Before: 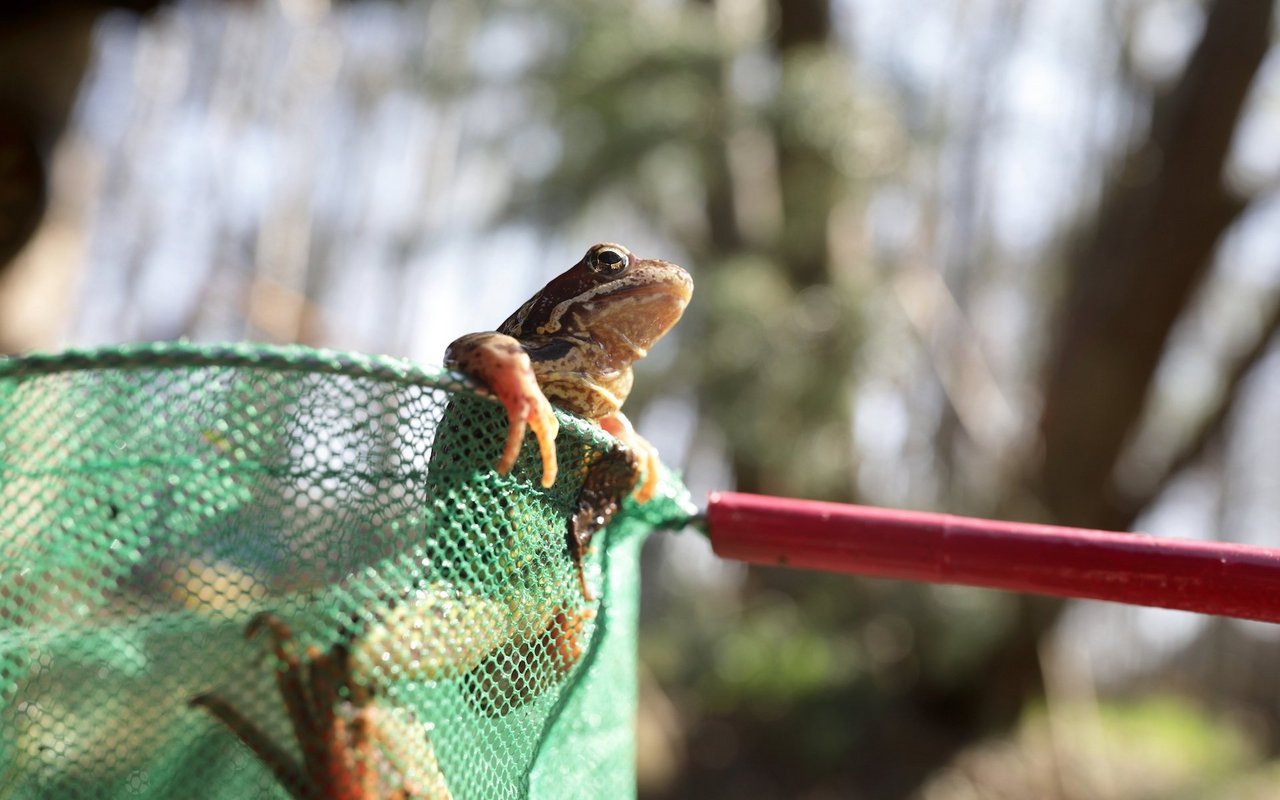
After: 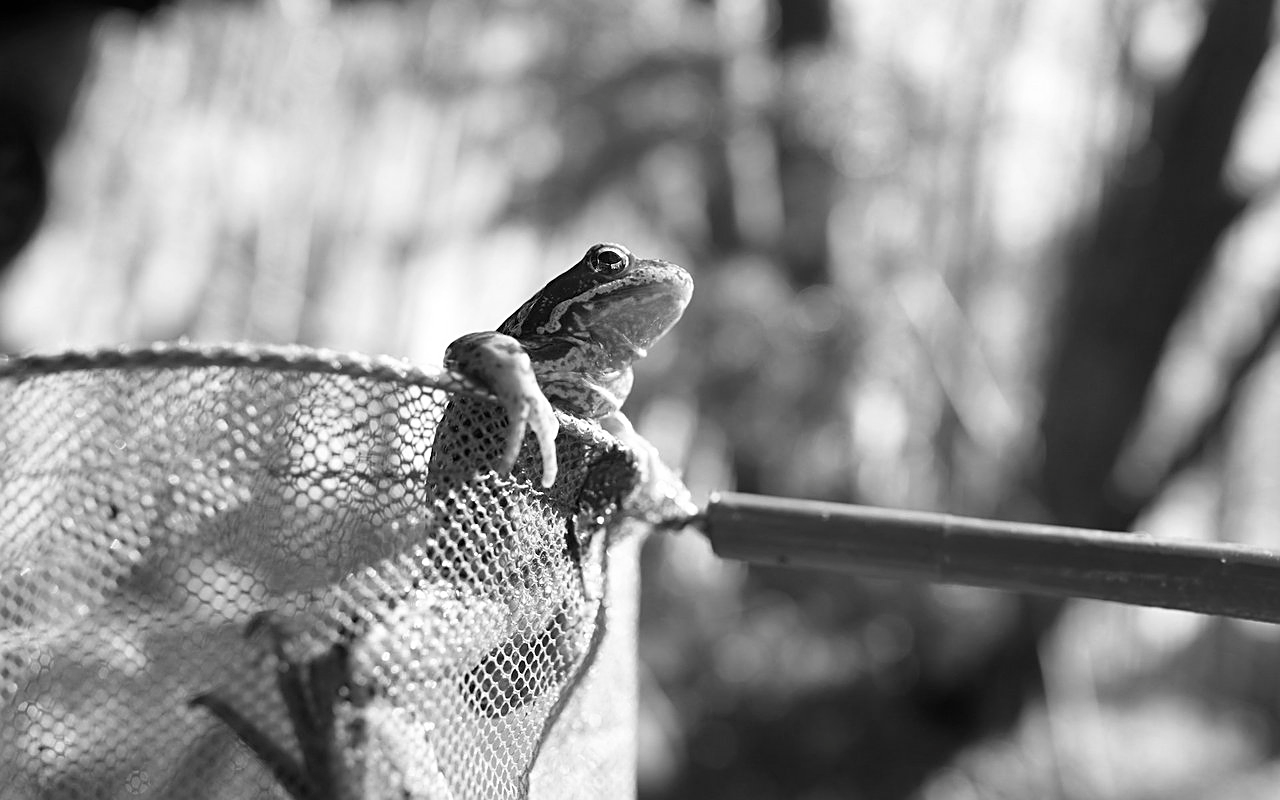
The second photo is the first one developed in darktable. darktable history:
contrast brightness saturation: saturation -0.999
shadows and highlights: shadows 1.63, highlights 39.27
sharpen: on, module defaults
